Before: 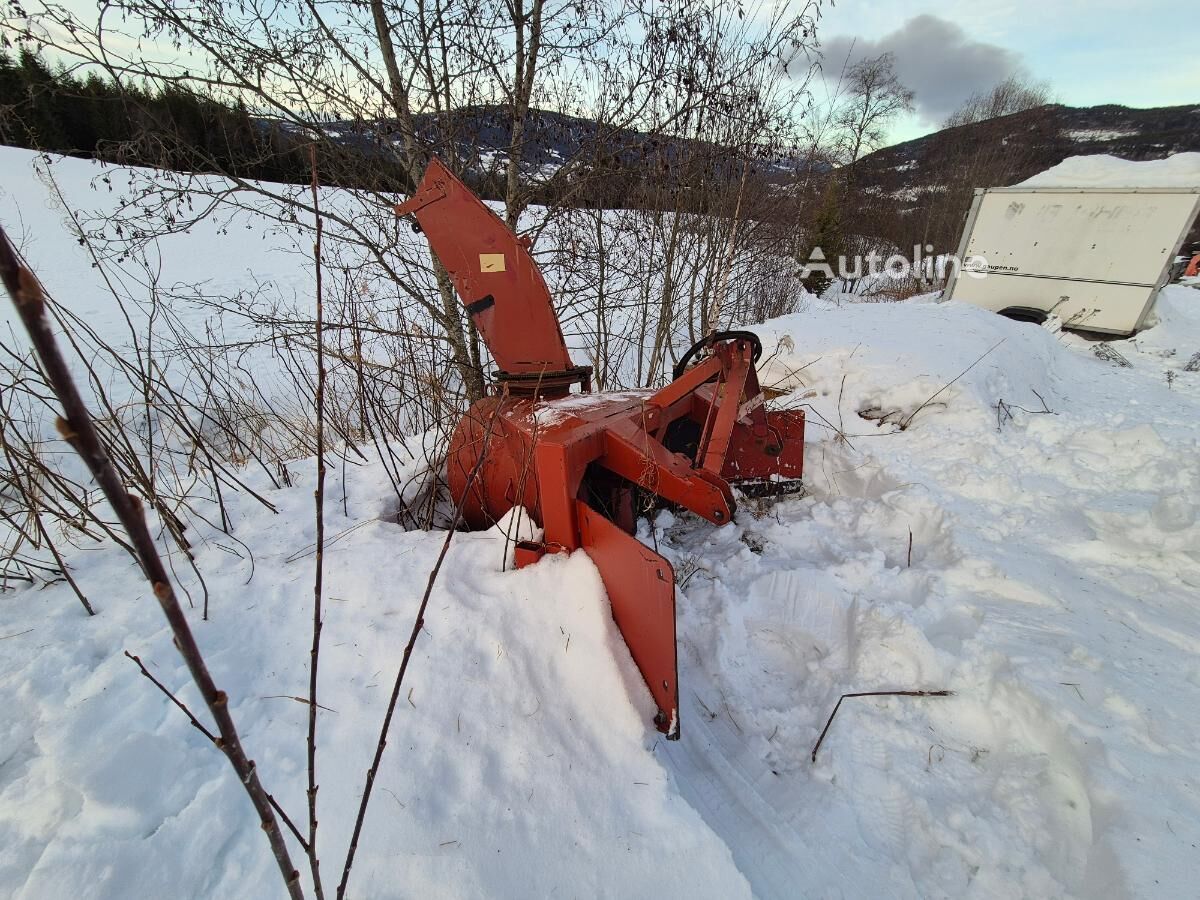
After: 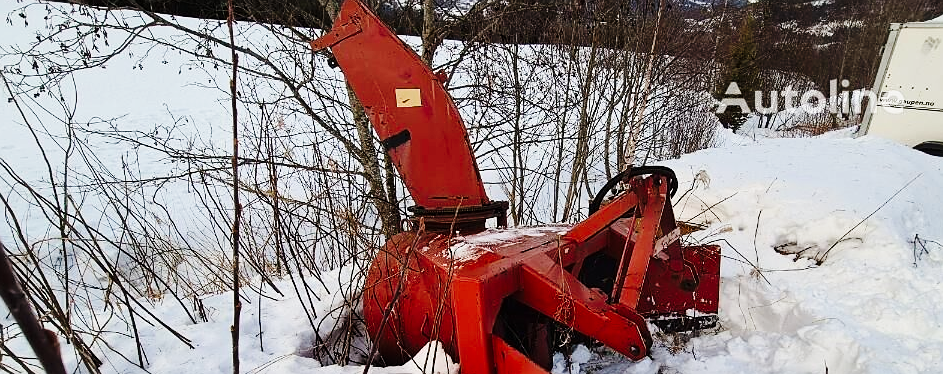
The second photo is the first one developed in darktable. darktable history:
base curve: curves: ch0 [(0, 0) (0.036, 0.025) (0.121, 0.166) (0.206, 0.329) (0.605, 0.79) (1, 1)], preserve colors none
crop: left 7.036%, top 18.398%, right 14.379%, bottom 40.043%
sharpen: radius 1
